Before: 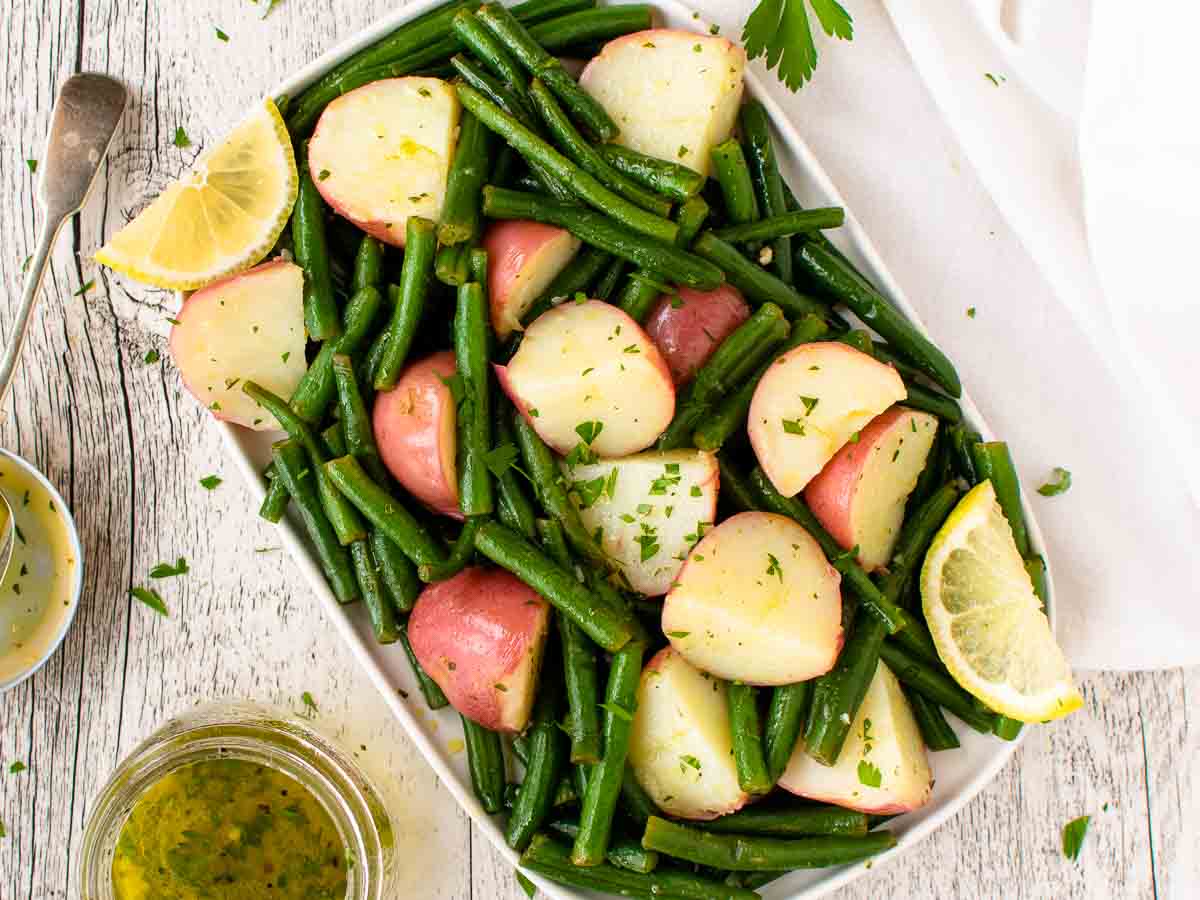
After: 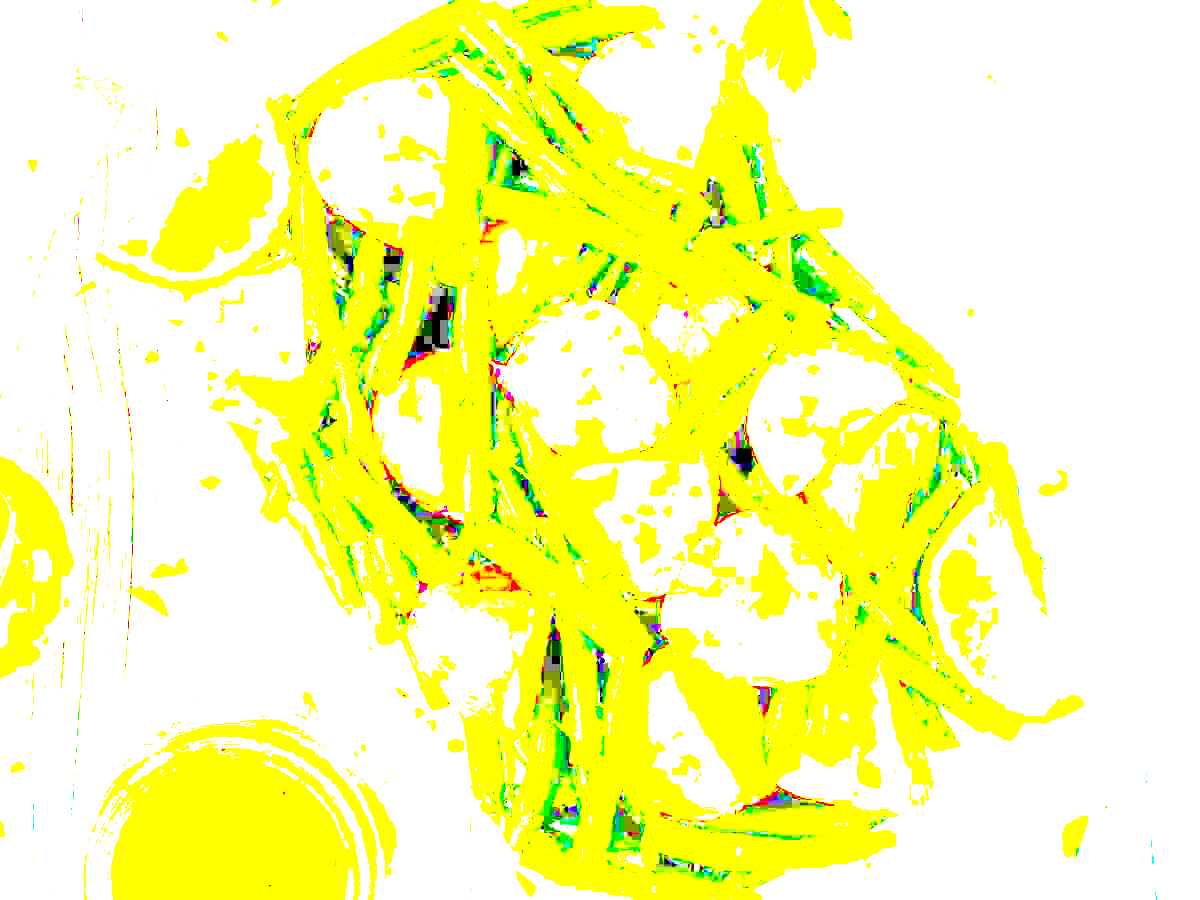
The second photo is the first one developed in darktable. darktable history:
color balance rgb: linear chroma grading › global chroma 23.15%, perceptual saturation grading › global saturation 28.7%, perceptual saturation grading › mid-tones 12.04%, perceptual saturation grading › shadows 10.19%, global vibrance 22.22%
tone equalizer: on, module defaults
exposure: exposure 8 EV, compensate highlight preservation false
white balance: red 0.986, blue 1.01
